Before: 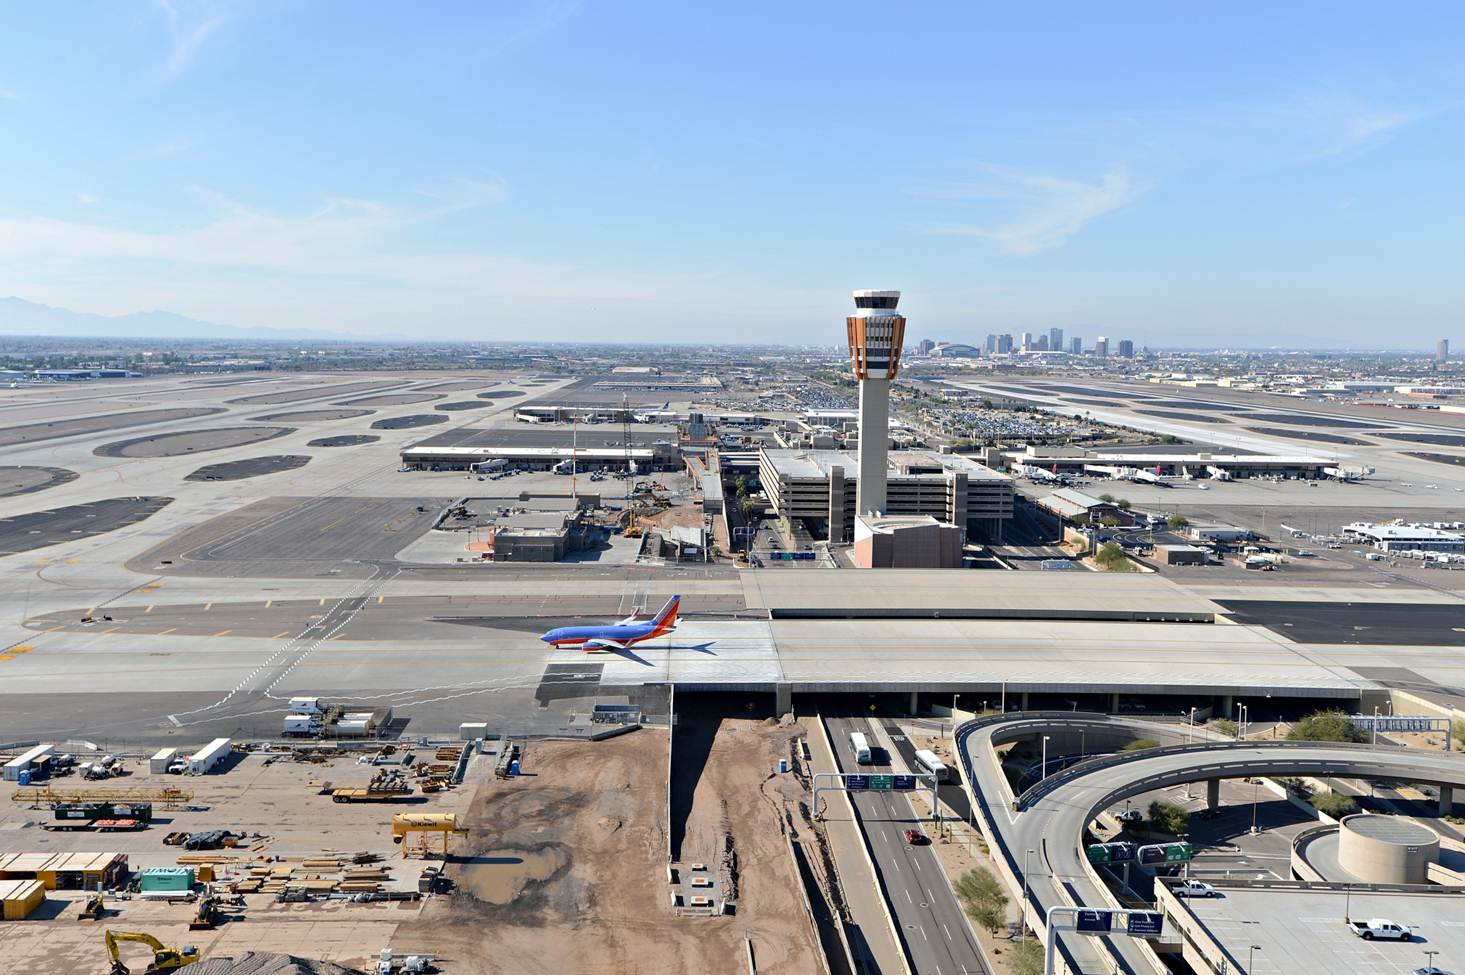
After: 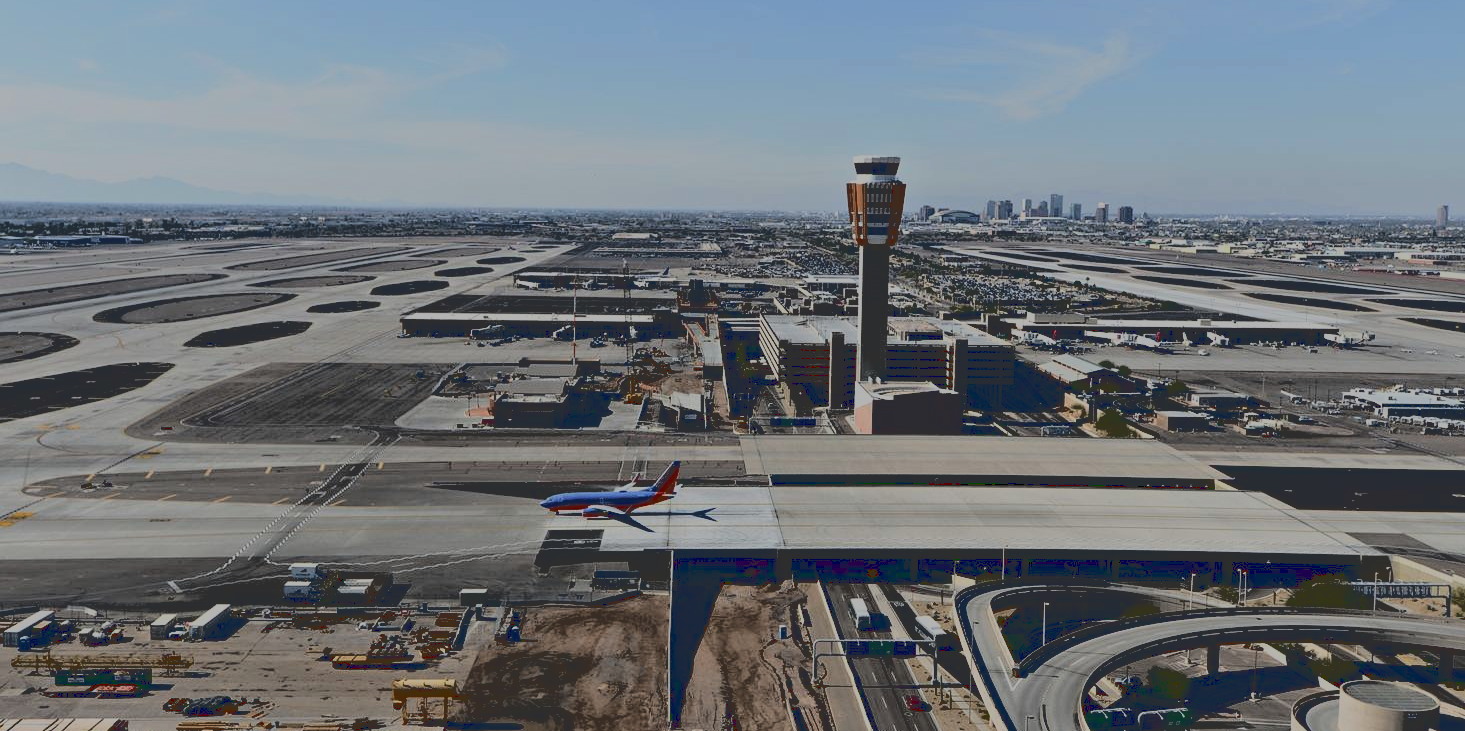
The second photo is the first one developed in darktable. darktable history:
crop: top 13.819%, bottom 11.169%
exposure: exposure -1.468 EV, compensate highlight preservation false
base curve: curves: ch0 [(0.065, 0.026) (0.236, 0.358) (0.53, 0.546) (0.777, 0.841) (0.924, 0.992)], preserve colors average RGB
